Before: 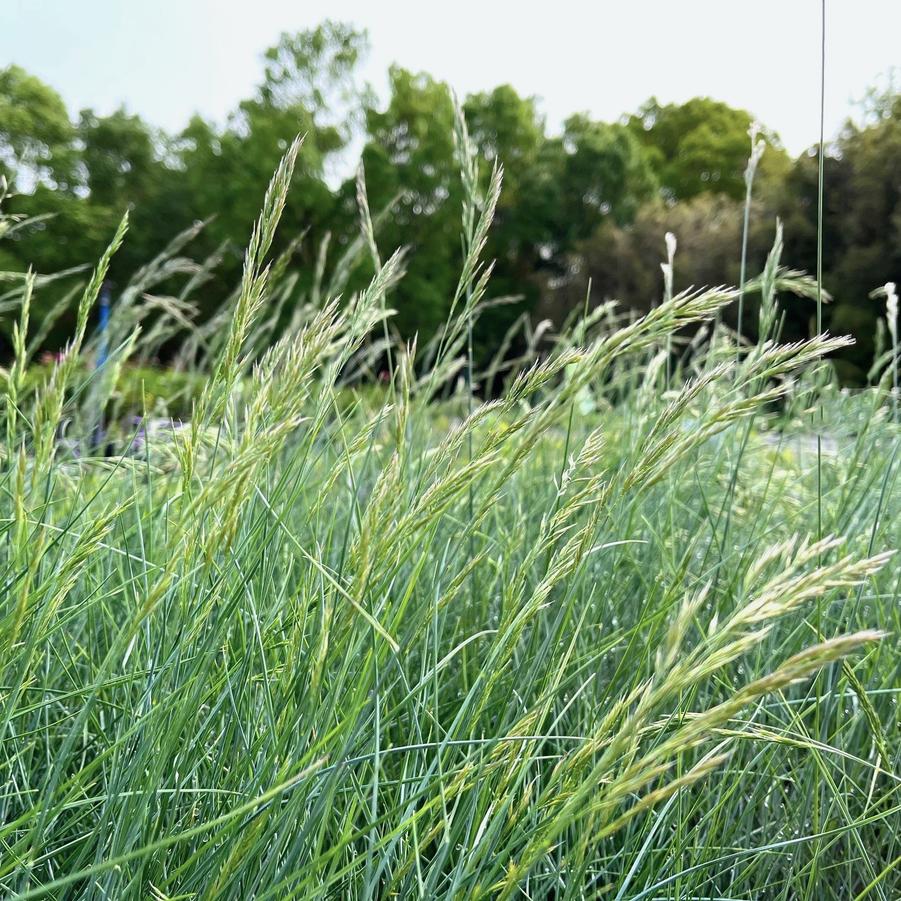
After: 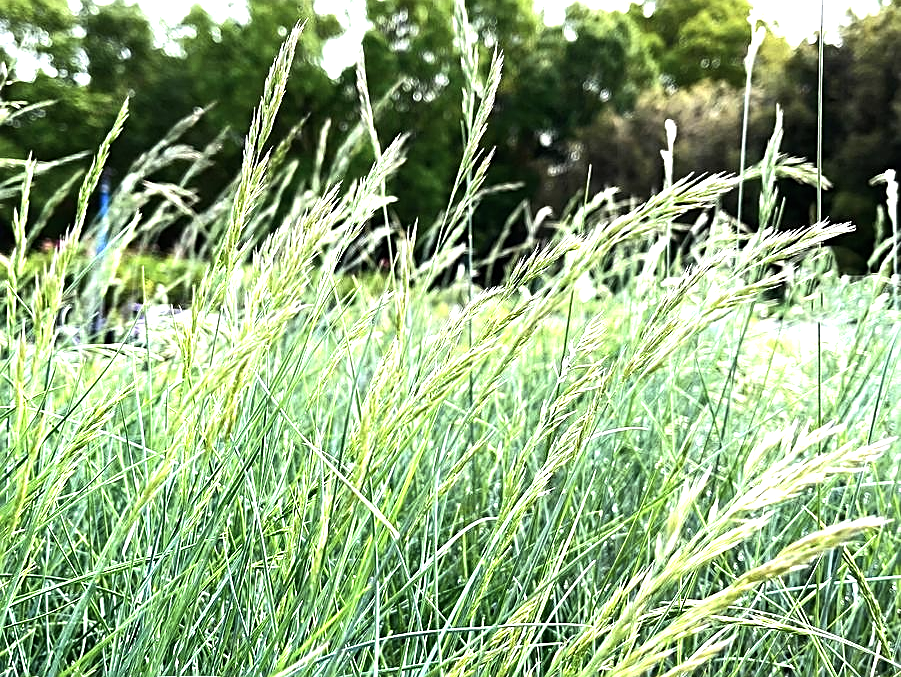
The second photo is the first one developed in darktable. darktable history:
tone equalizer: -8 EV -1.08 EV, -7 EV -1.05 EV, -6 EV -0.85 EV, -5 EV -0.597 EV, -3 EV 0.556 EV, -2 EV 0.888 EV, -1 EV 0.995 EV, +0 EV 1.08 EV, edges refinement/feathering 500, mask exposure compensation -1.57 EV, preserve details no
exposure: exposure 0.376 EV, compensate highlight preservation false
crop and rotate: top 12.593%, bottom 12.183%
sharpen: on, module defaults
